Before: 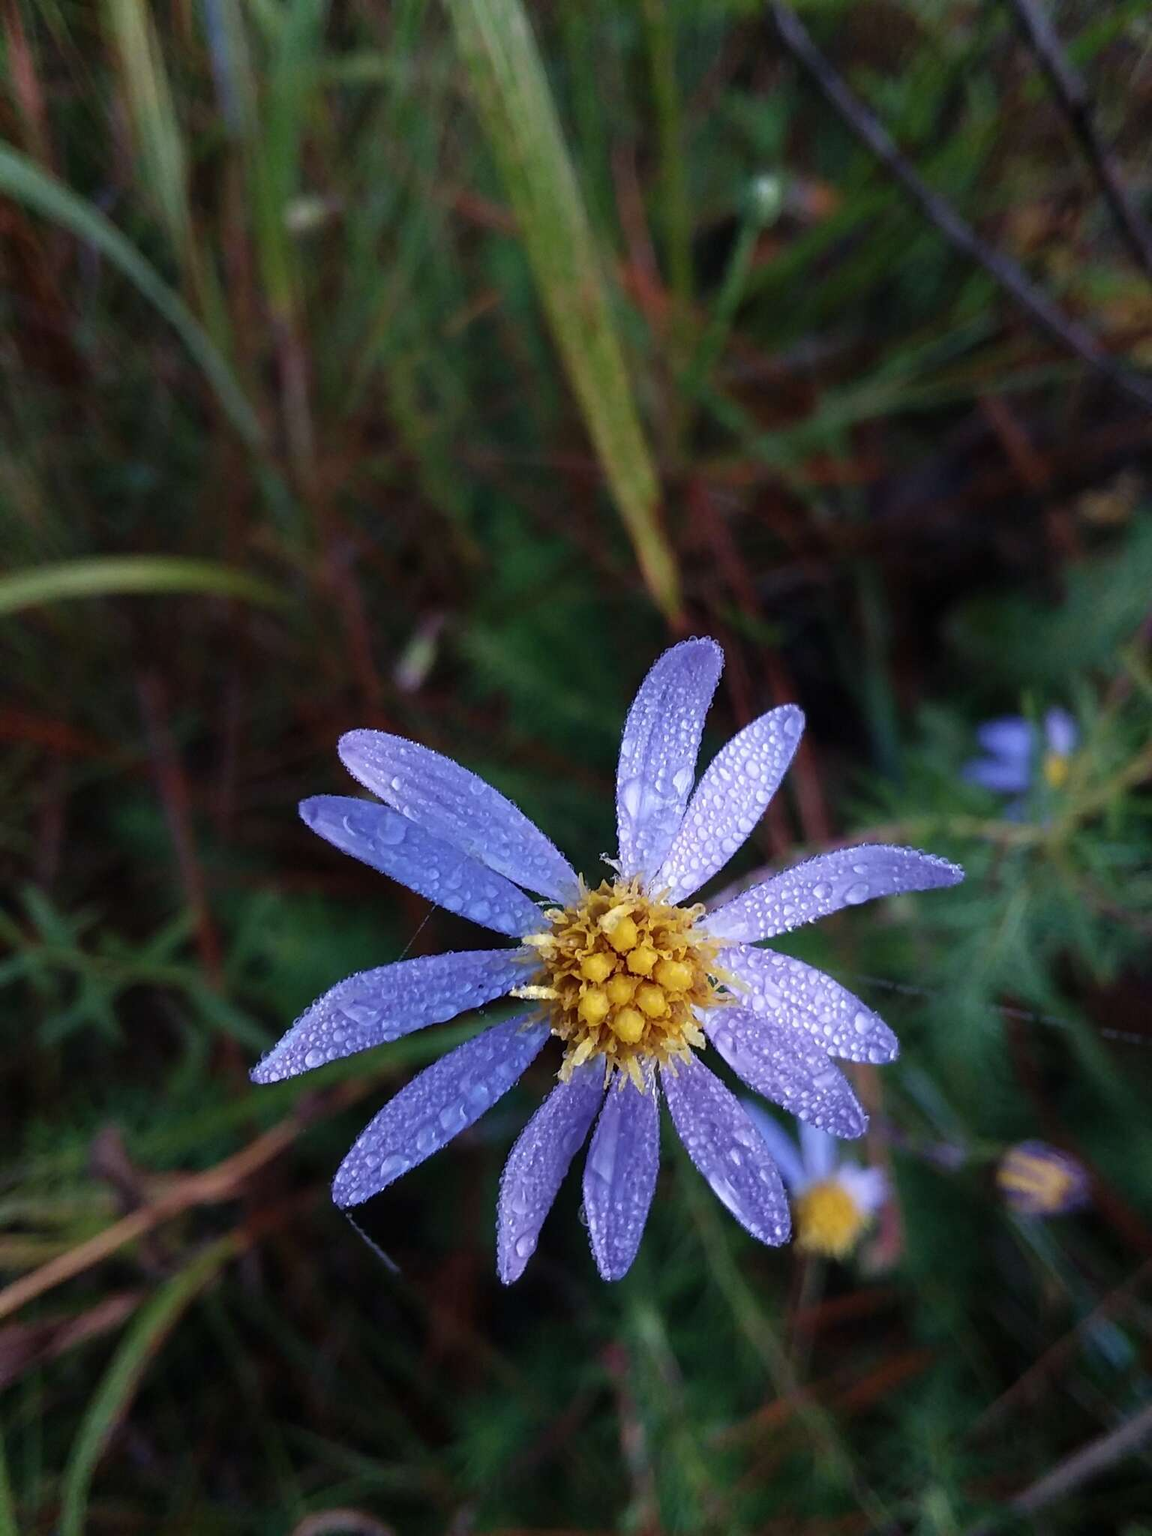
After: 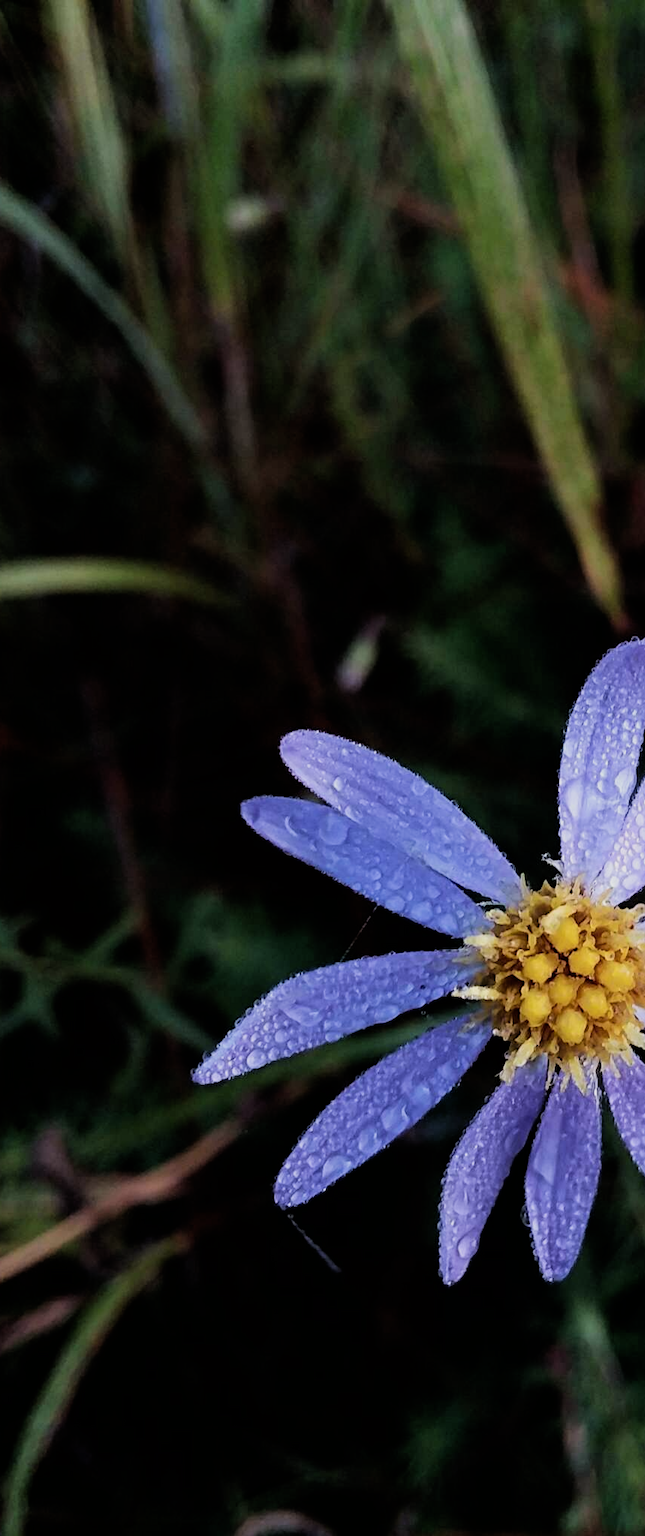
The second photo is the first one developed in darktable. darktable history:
filmic rgb: black relative exposure -5.09 EV, white relative exposure 3.99 EV, hardness 2.9, contrast 1.298, iterations of high-quality reconstruction 0
crop: left 5.1%, right 38.867%
